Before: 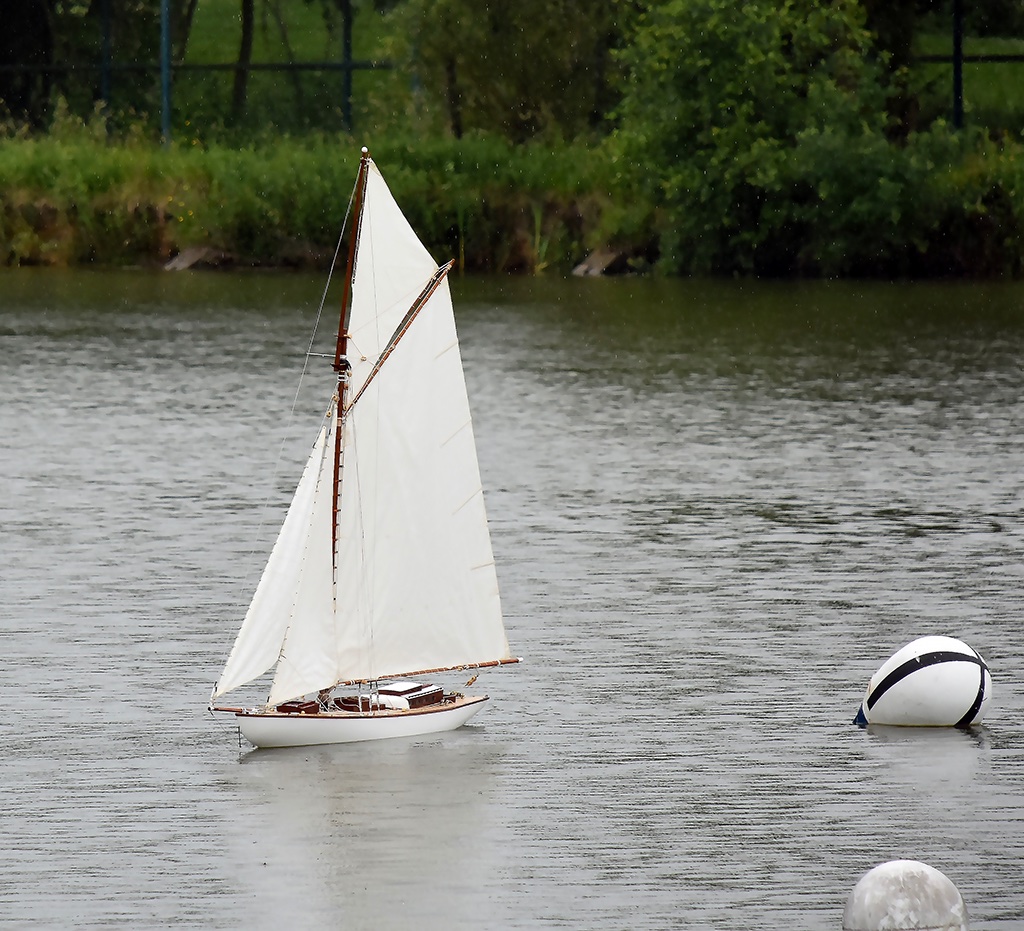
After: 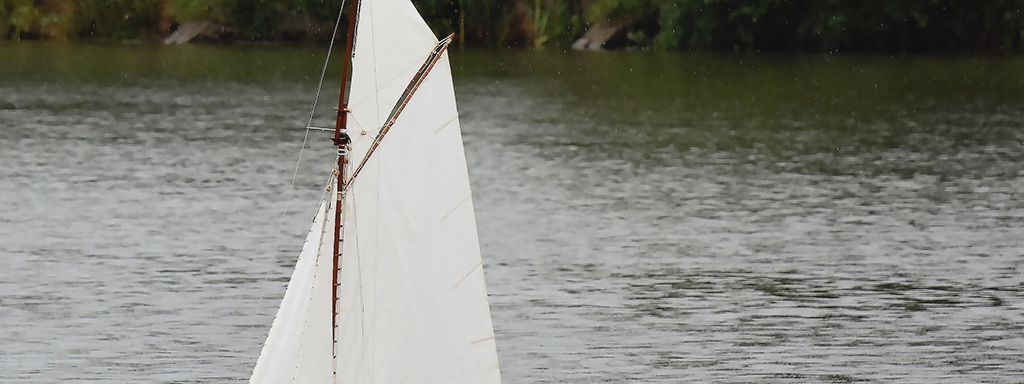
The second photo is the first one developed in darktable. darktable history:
crop and rotate: top 24.34%, bottom 34.34%
contrast brightness saturation: contrast -0.091, saturation -0.091
